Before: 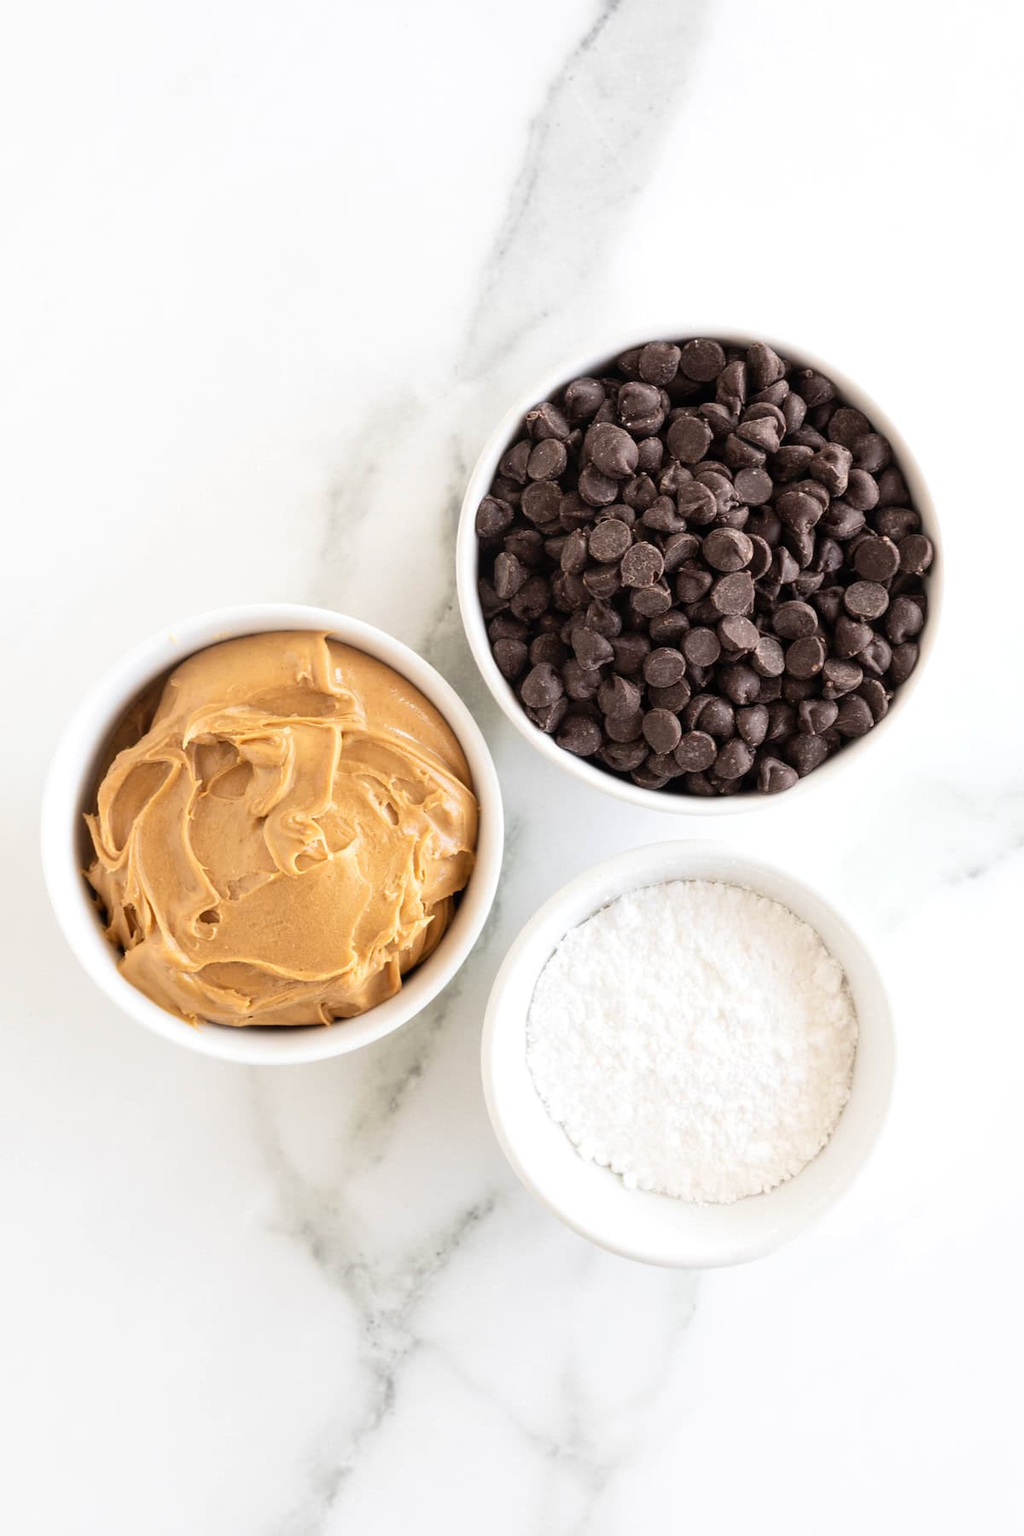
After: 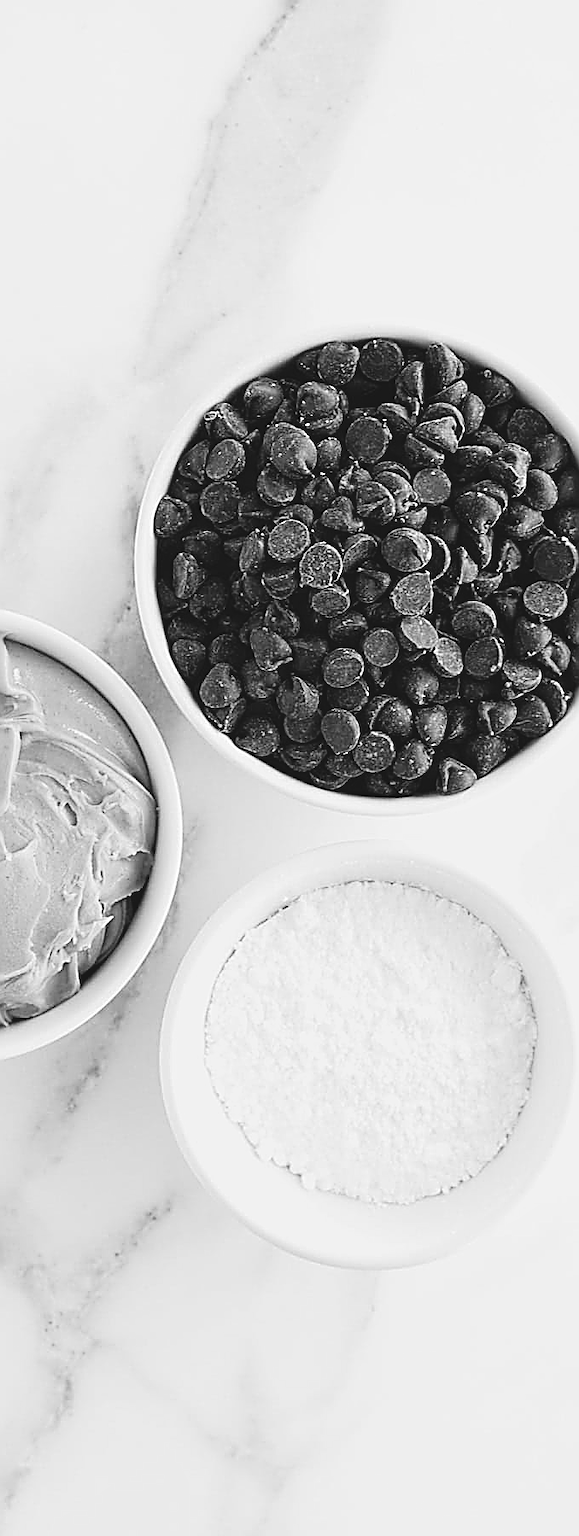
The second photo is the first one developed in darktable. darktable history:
monochrome: a 16.06, b 15.48, size 1
crop: left 31.458%, top 0%, right 11.876%
tone curve: curves: ch0 [(0, 0.087) (0.175, 0.178) (0.466, 0.498) (0.715, 0.764) (1, 0.961)]; ch1 [(0, 0) (0.437, 0.398) (0.476, 0.466) (0.505, 0.505) (0.534, 0.544) (0.612, 0.605) (0.641, 0.643) (1, 1)]; ch2 [(0, 0) (0.359, 0.379) (0.427, 0.453) (0.489, 0.495) (0.531, 0.534) (0.579, 0.579) (1, 1)], color space Lab, independent channels, preserve colors none
sharpen: amount 2
